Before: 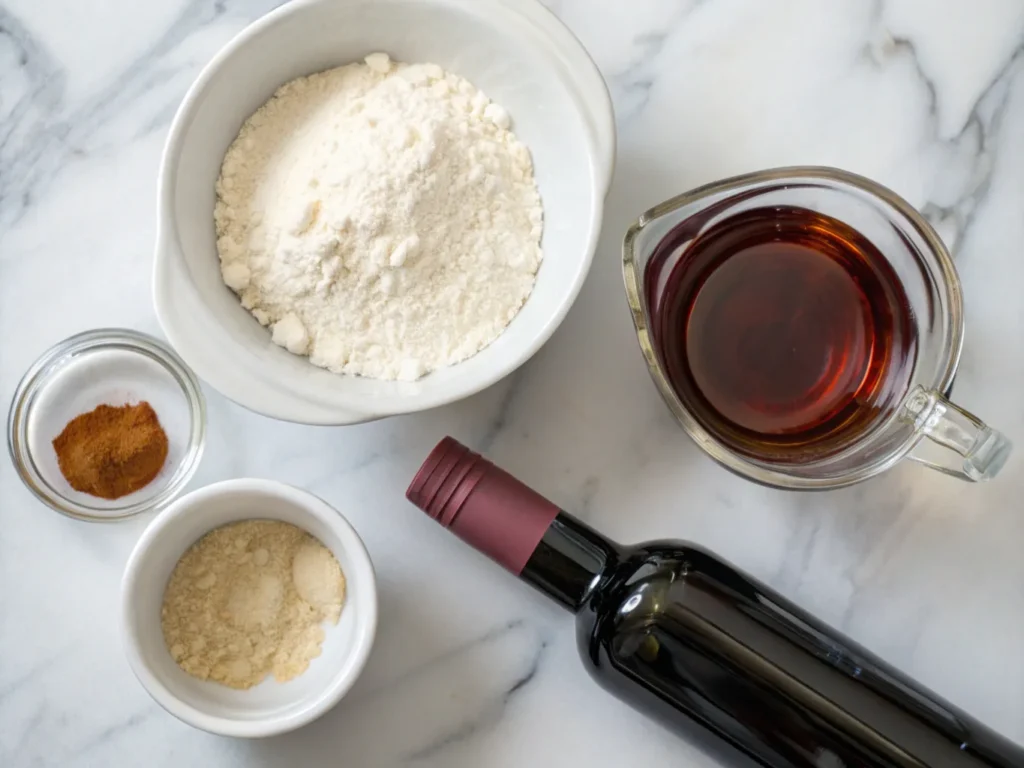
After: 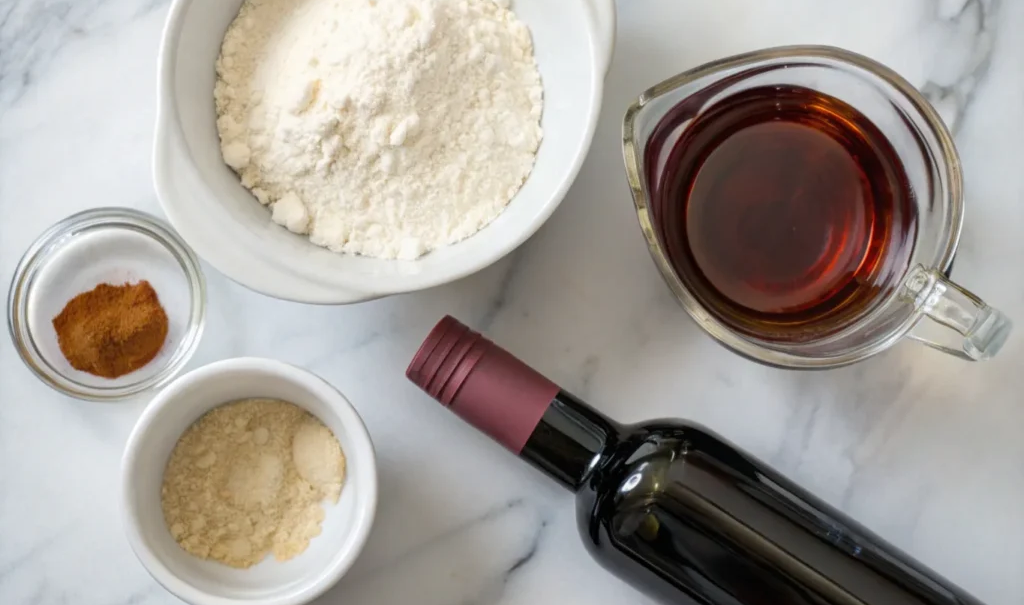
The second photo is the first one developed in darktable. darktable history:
crop and rotate: top 15.775%, bottom 5.325%
